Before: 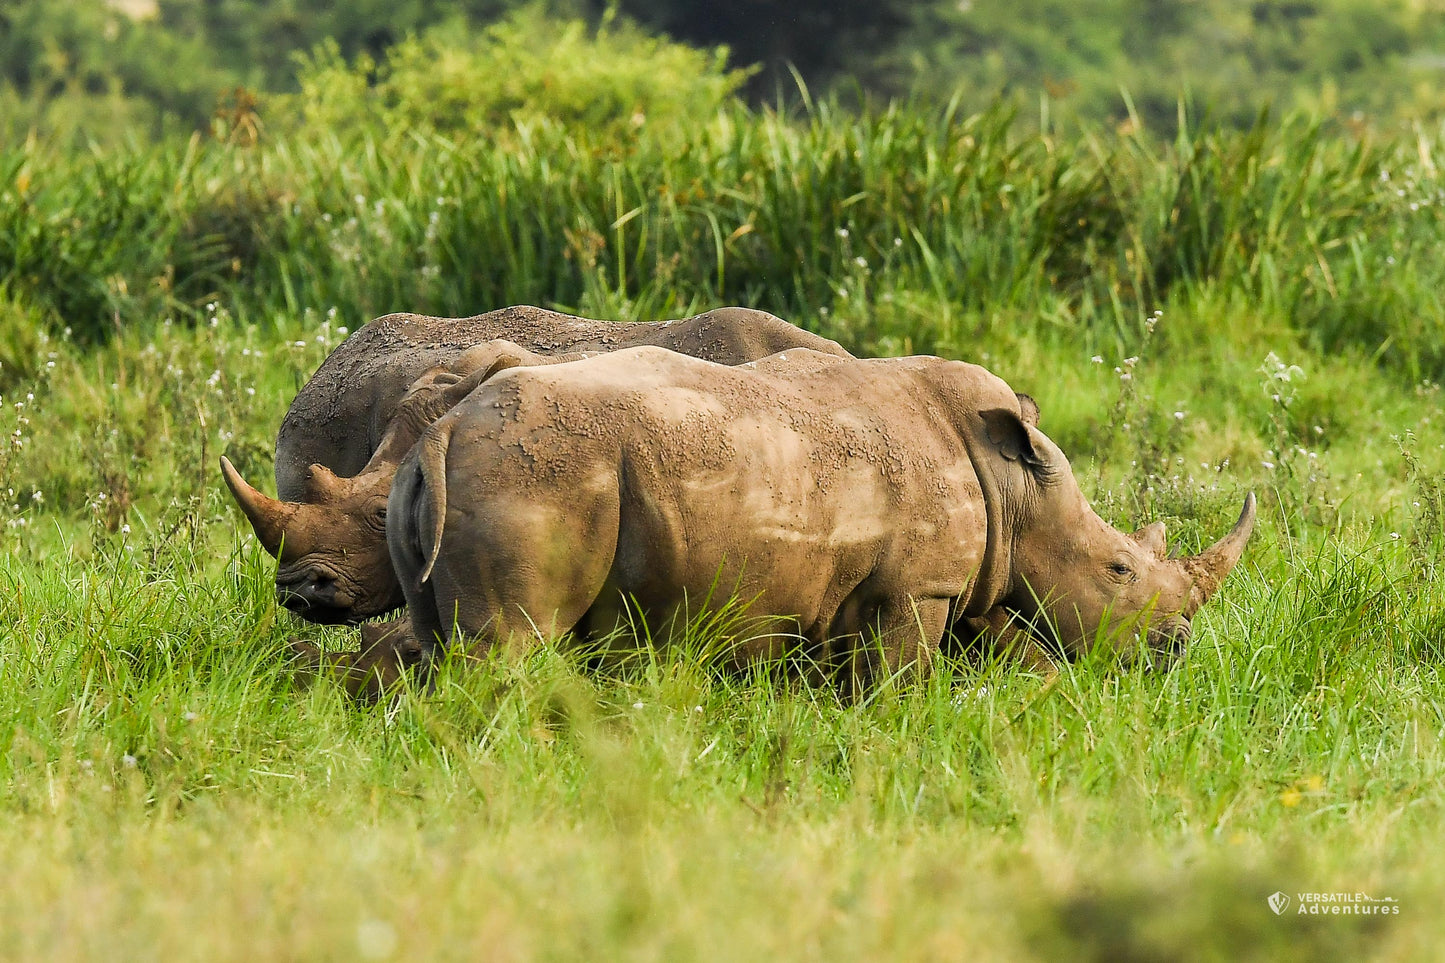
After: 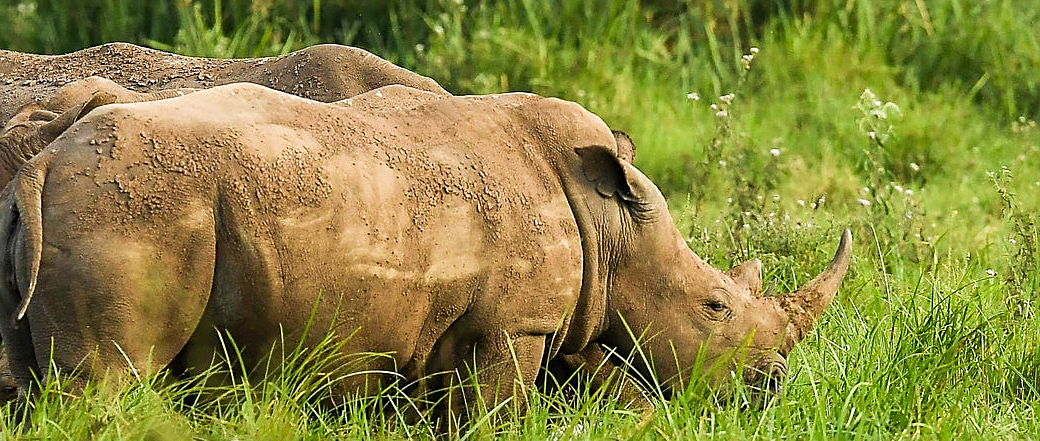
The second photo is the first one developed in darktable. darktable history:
crop and rotate: left 27.976%, top 27.364%, bottom 26.779%
sharpen: on, module defaults
velvia: strength 27.11%
